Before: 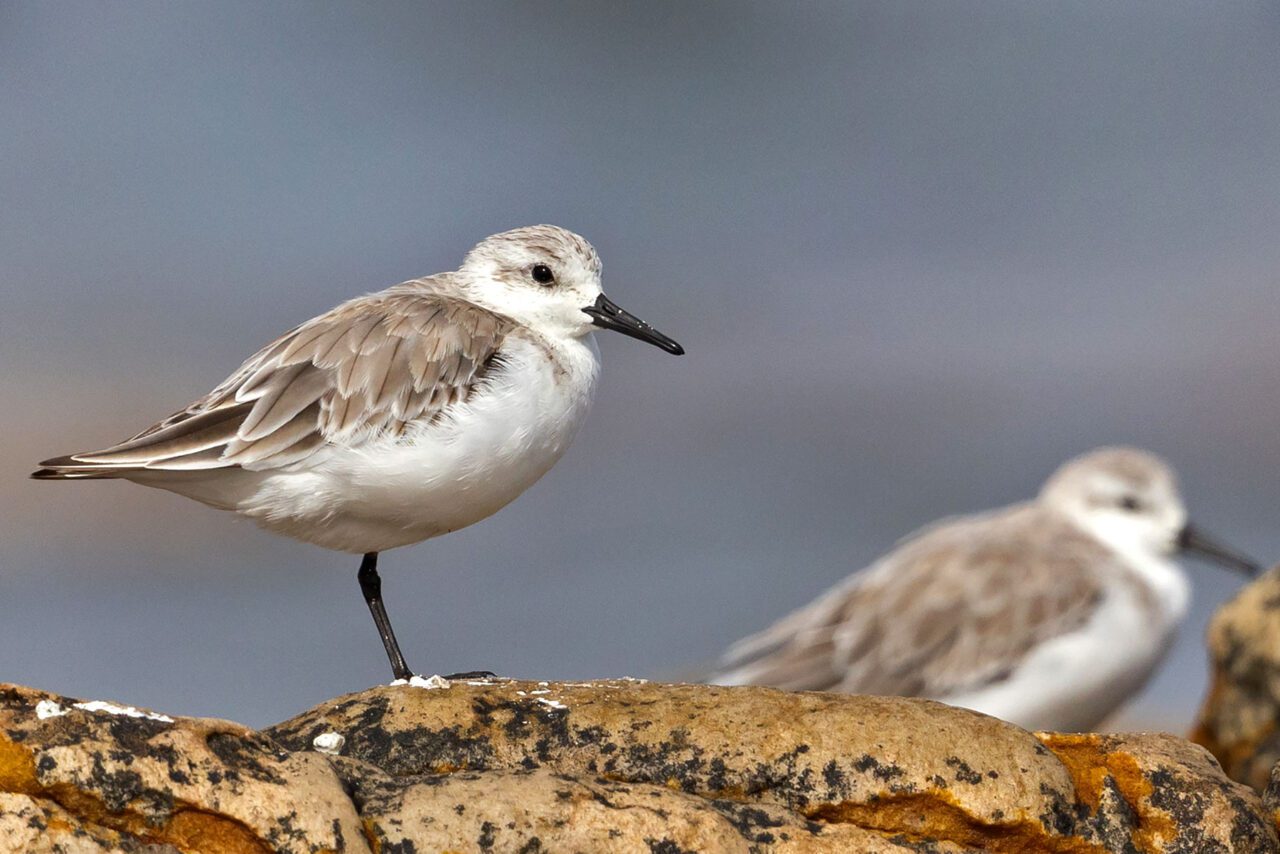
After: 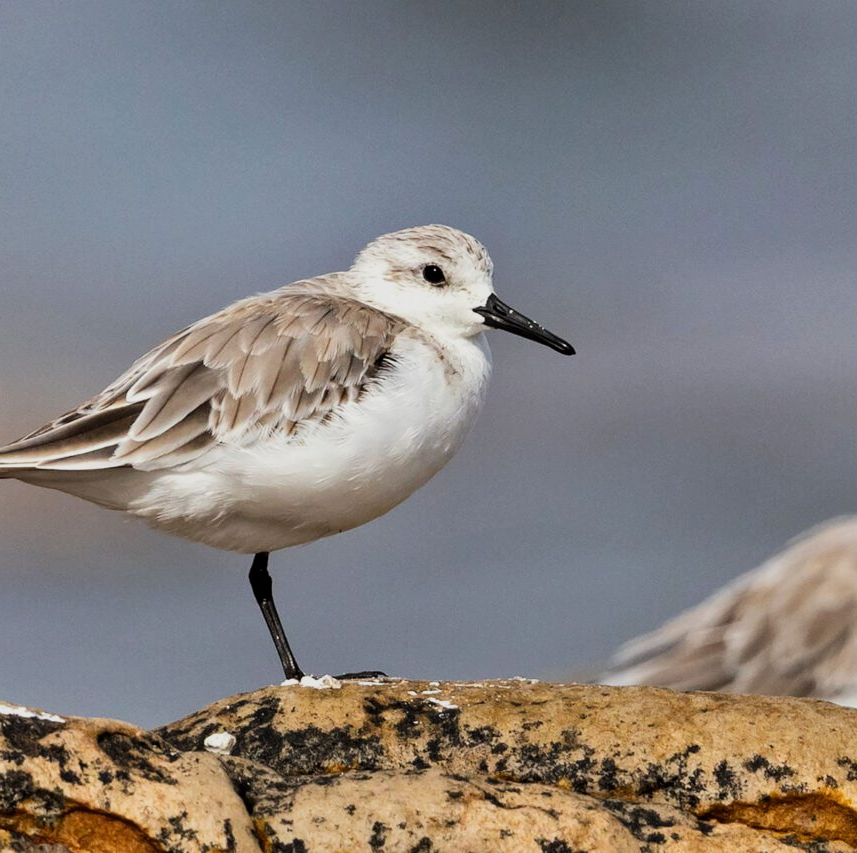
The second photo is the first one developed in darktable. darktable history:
filmic rgb: black relative exposure -16 EV, white relative exposure 5.33 EV, hardness 5.91, contrast 1.241
crop and rotate: left 8.528%, right 24.452%
